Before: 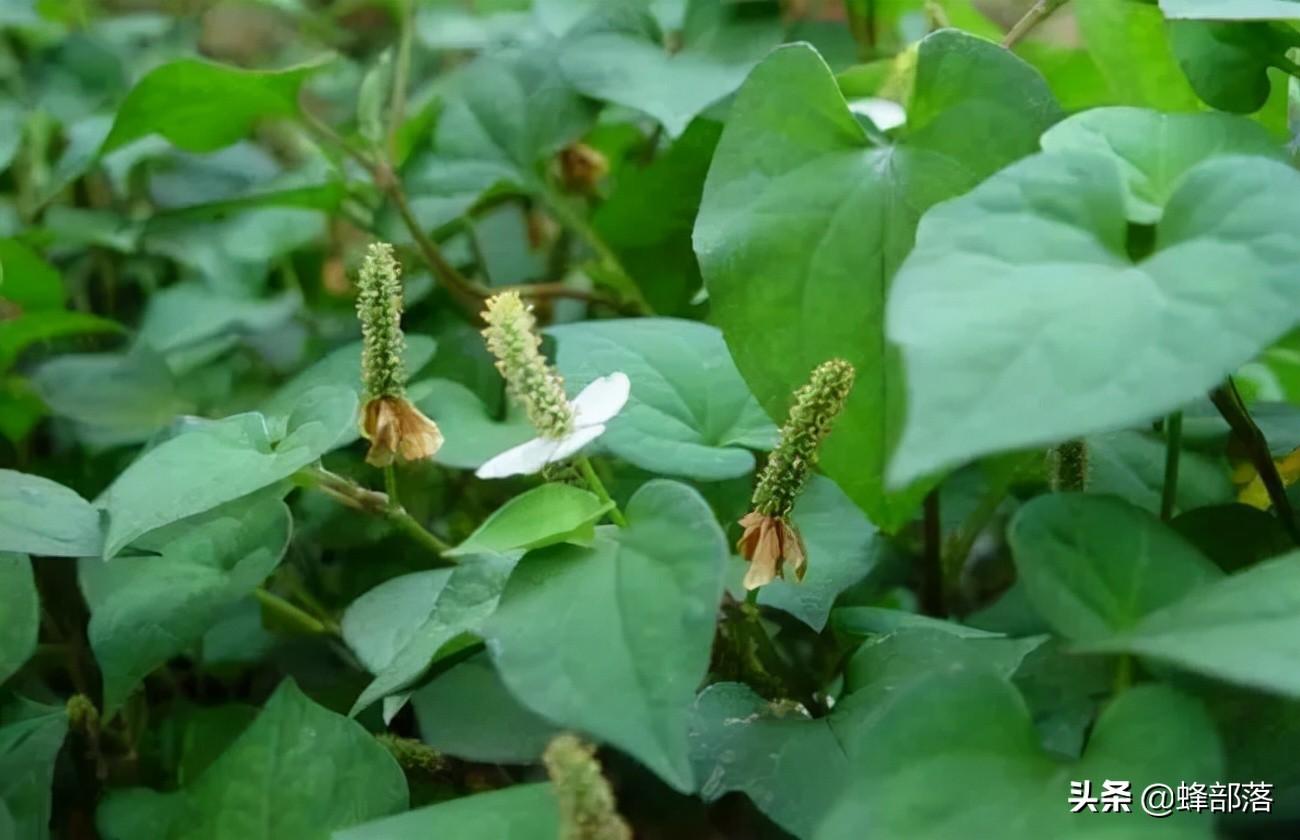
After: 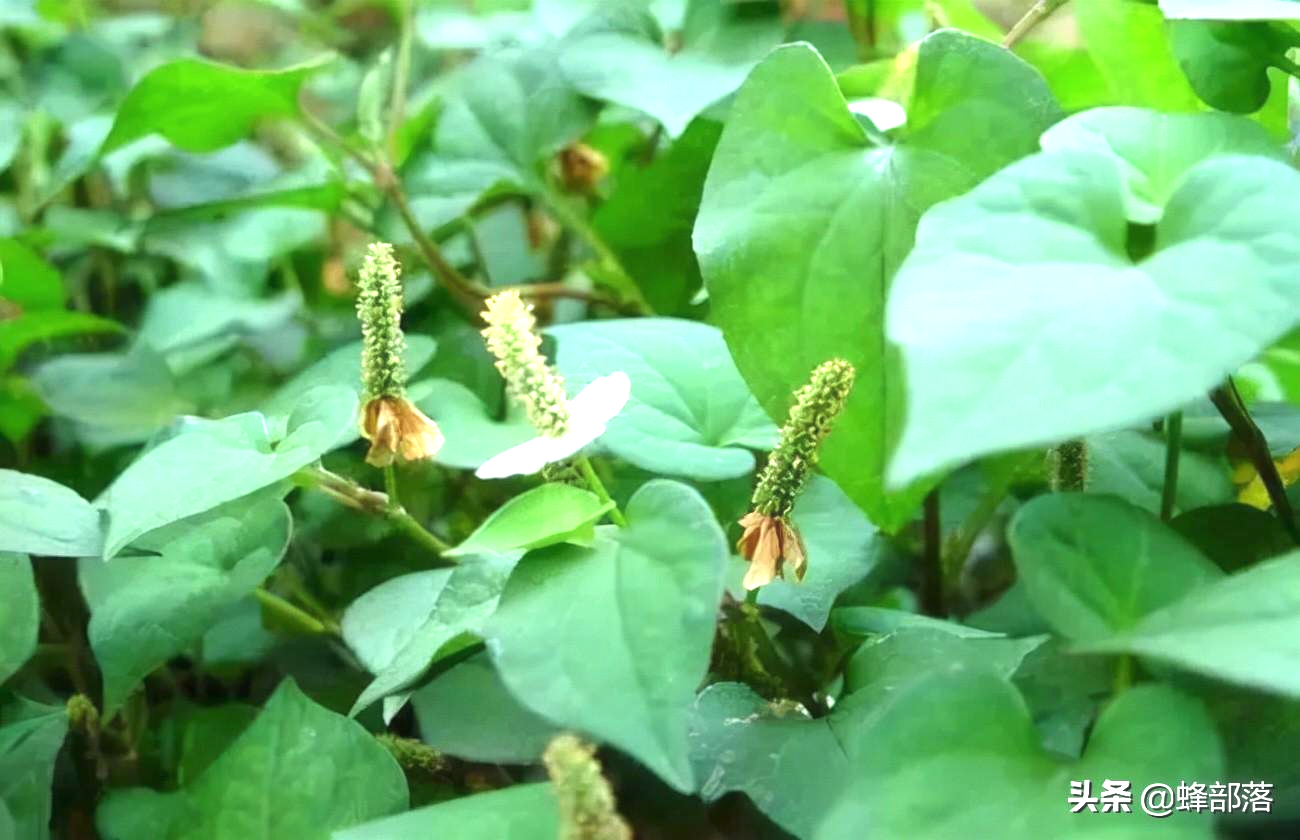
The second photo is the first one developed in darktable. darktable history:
haze removal: strength -0.044, compatibility mode true, adaptive false
exposure: black level correction 0, exposure 1.199 EV, compensate highlight preservation false
